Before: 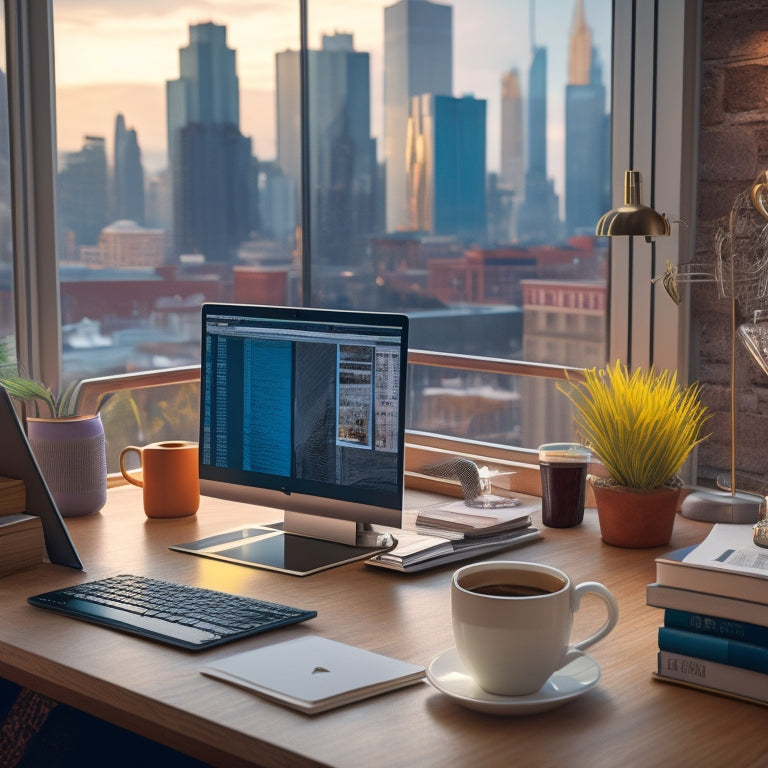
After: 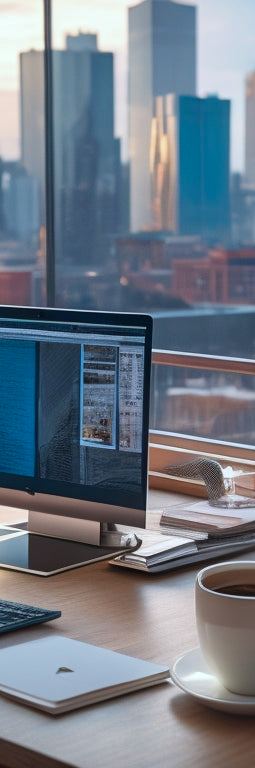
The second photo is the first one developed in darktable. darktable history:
crop: left 33.36%, right 33.36%
color correction: highlights a* -4.18, highlights b* -10.81
